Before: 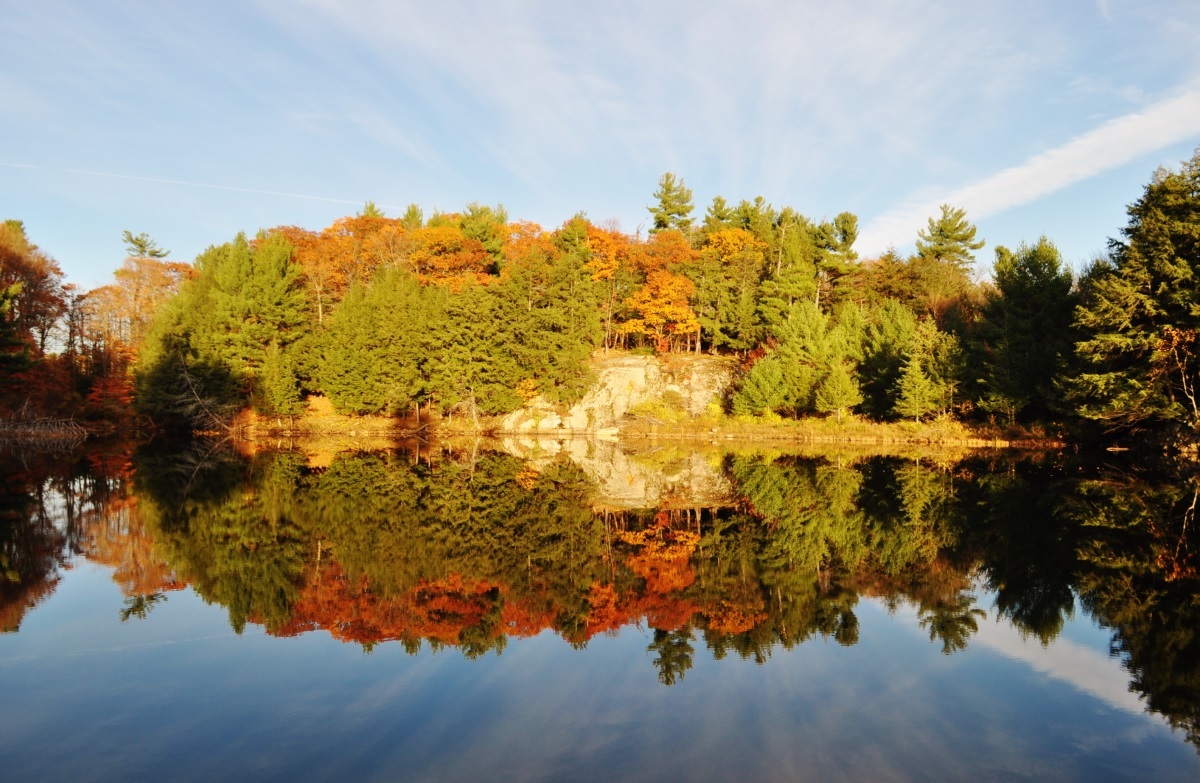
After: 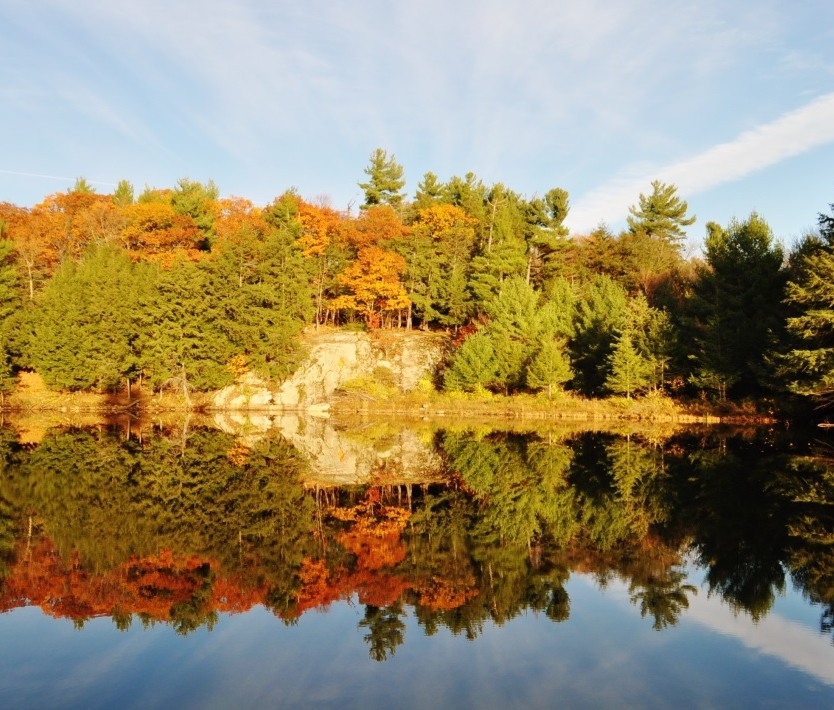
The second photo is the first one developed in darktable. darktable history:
crop and rotate: left 24.159%, top 3.077%, right 6.274%, bottom 6.149%
